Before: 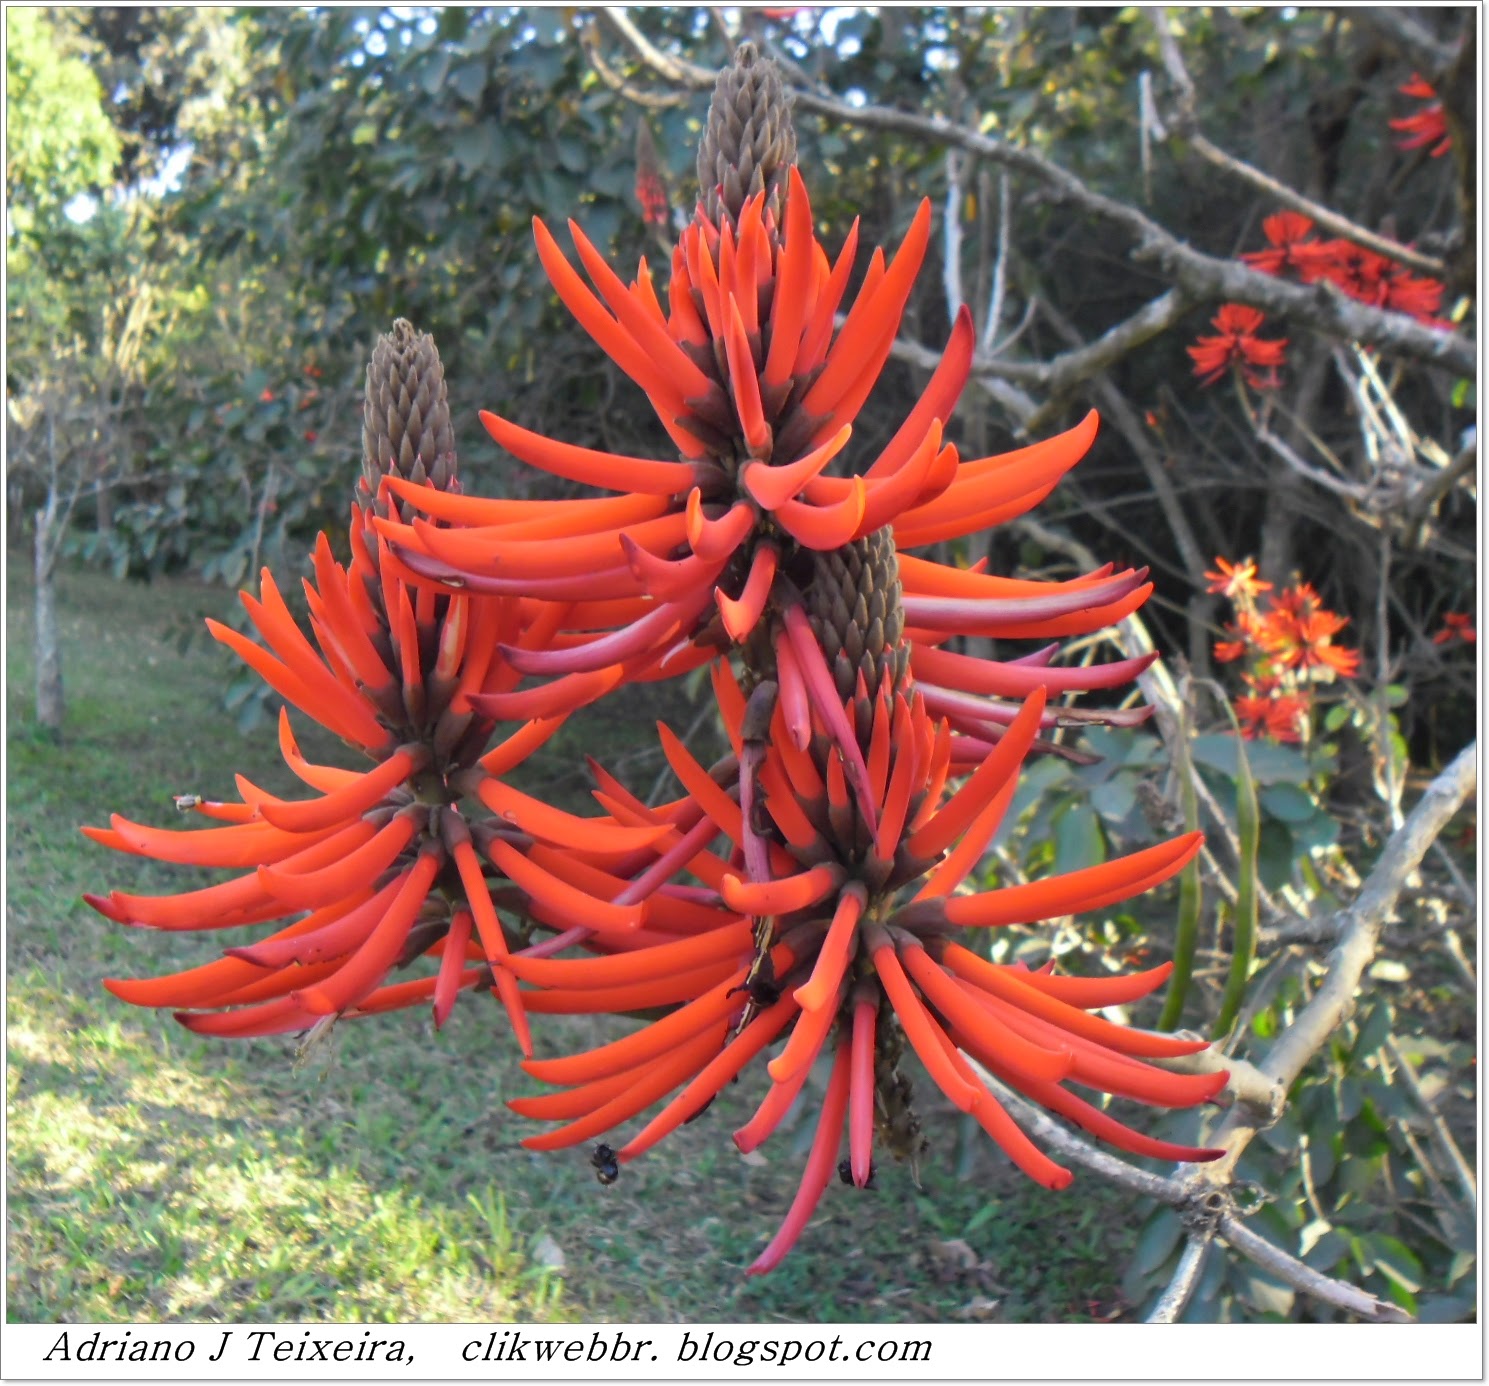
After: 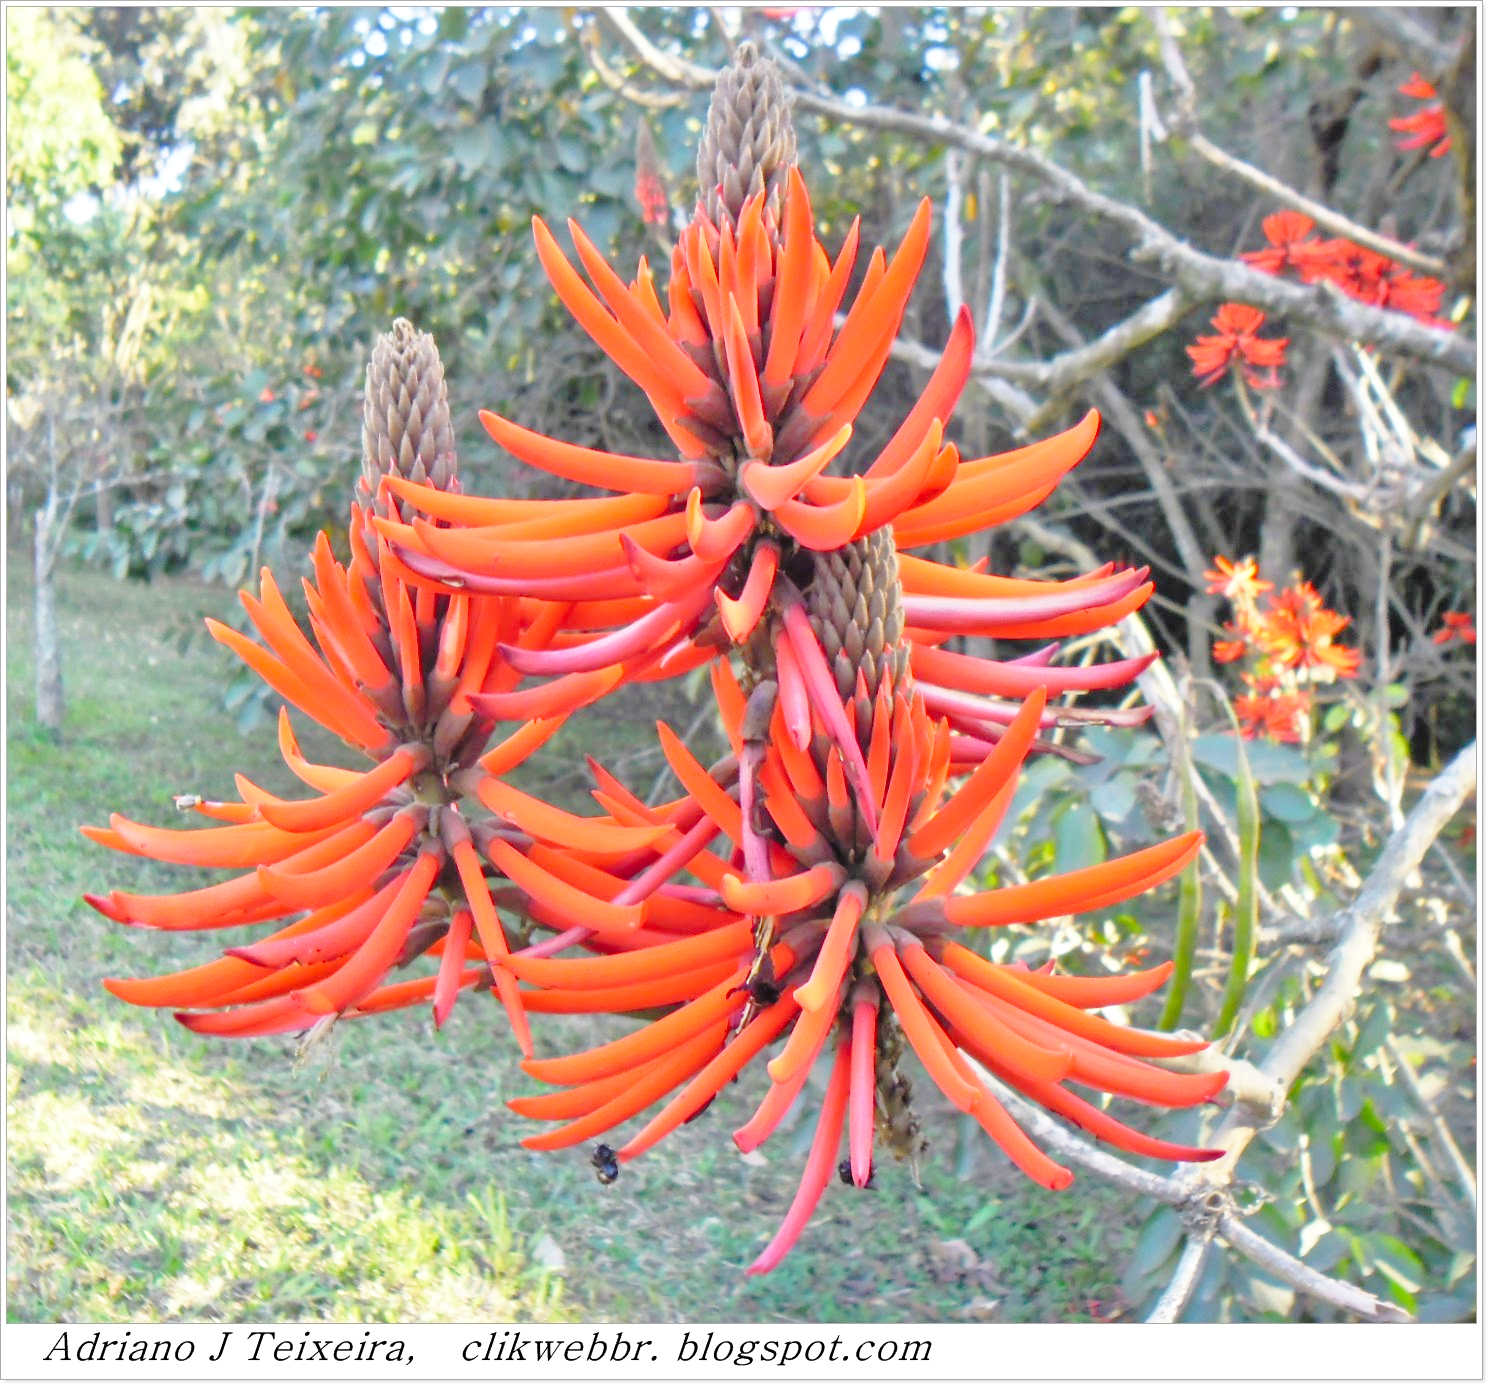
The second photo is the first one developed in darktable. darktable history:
tone equalizer: -7 EV 0.157 EV, -6 EV 0.589 EV, -5 EV 1.18 EV, -4 EV 1.3 EV, -3 EV 1.12 EV, -2 EV 0.6 EV, -1 EV 0.145 EV
base curve: curves: ch0 [(0, 0) (0.028, 0.03) (0.121, 0.232) (0.46, 0.748) (0.859, 0.968) (1, 1)], preserve colors none
